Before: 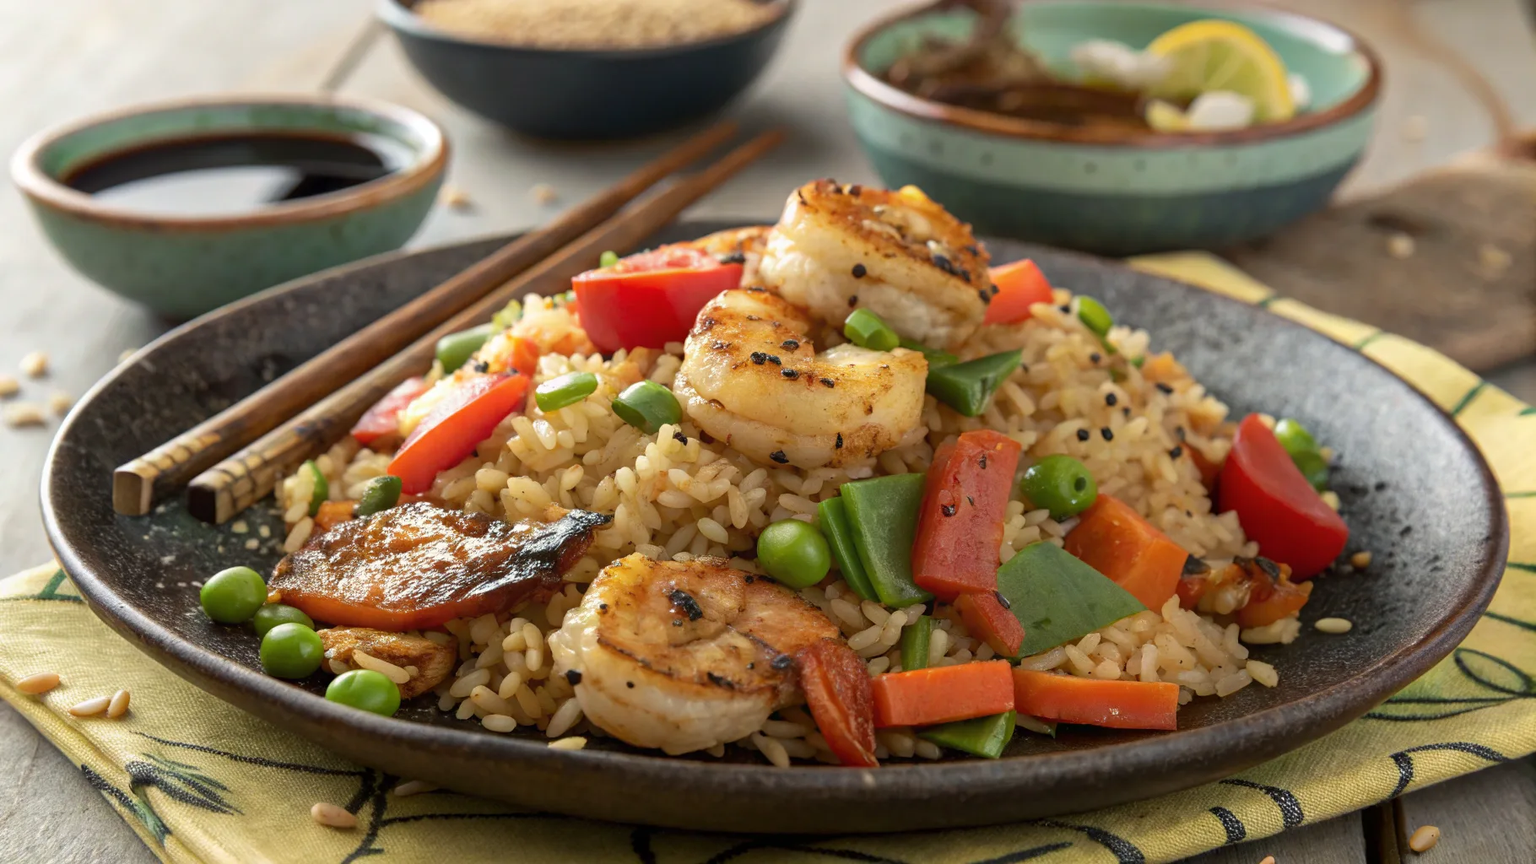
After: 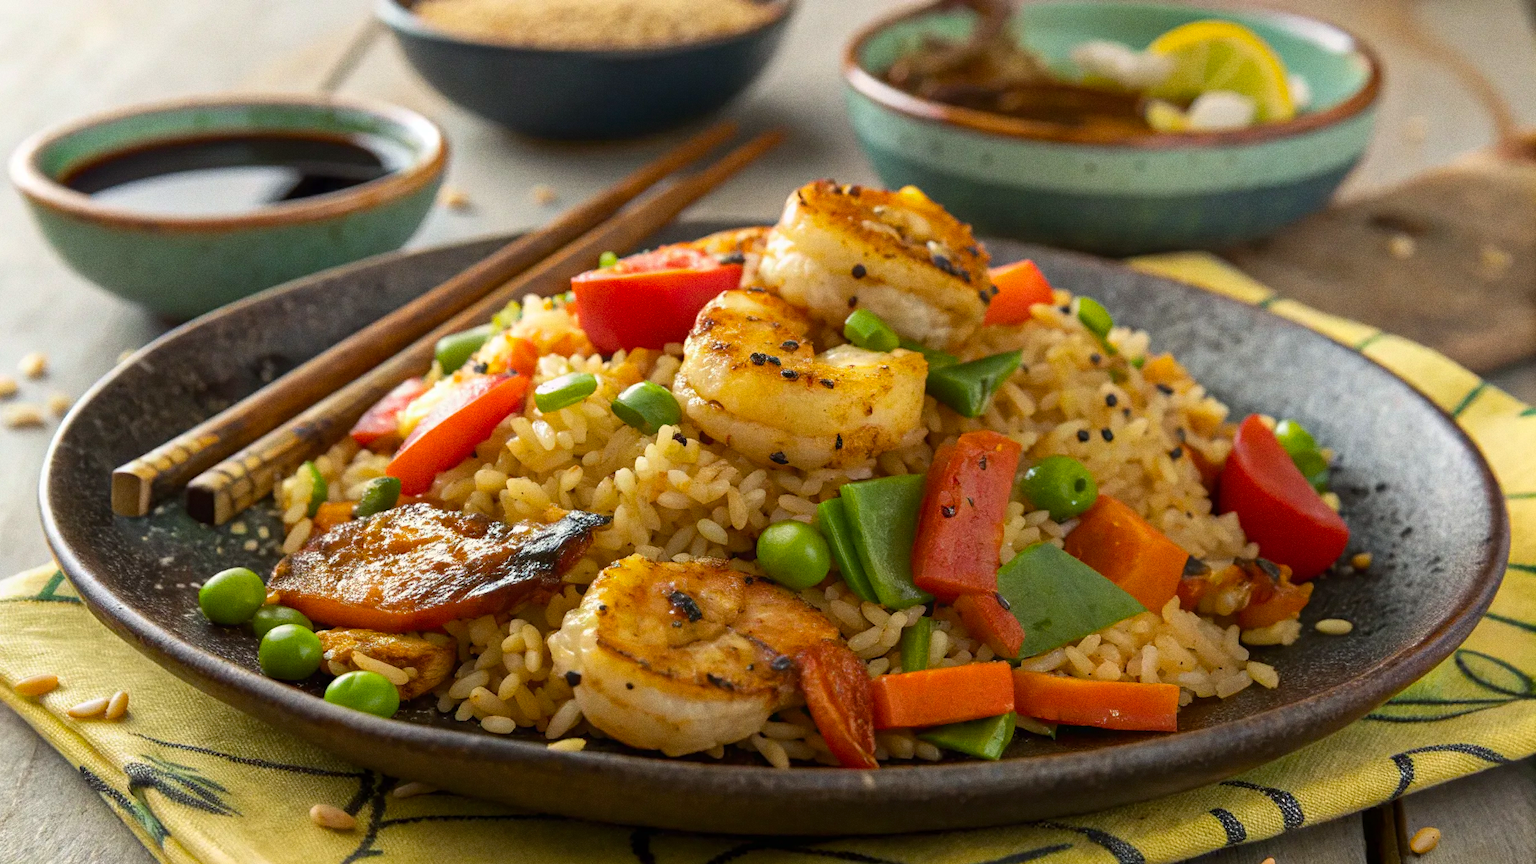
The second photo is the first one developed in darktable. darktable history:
crop and rotate: left 0.126%
grain: coarseness 0.09 ISO
color balance rgb: perceptual saturation grading › global saturation 20%, global vibrance 20%
